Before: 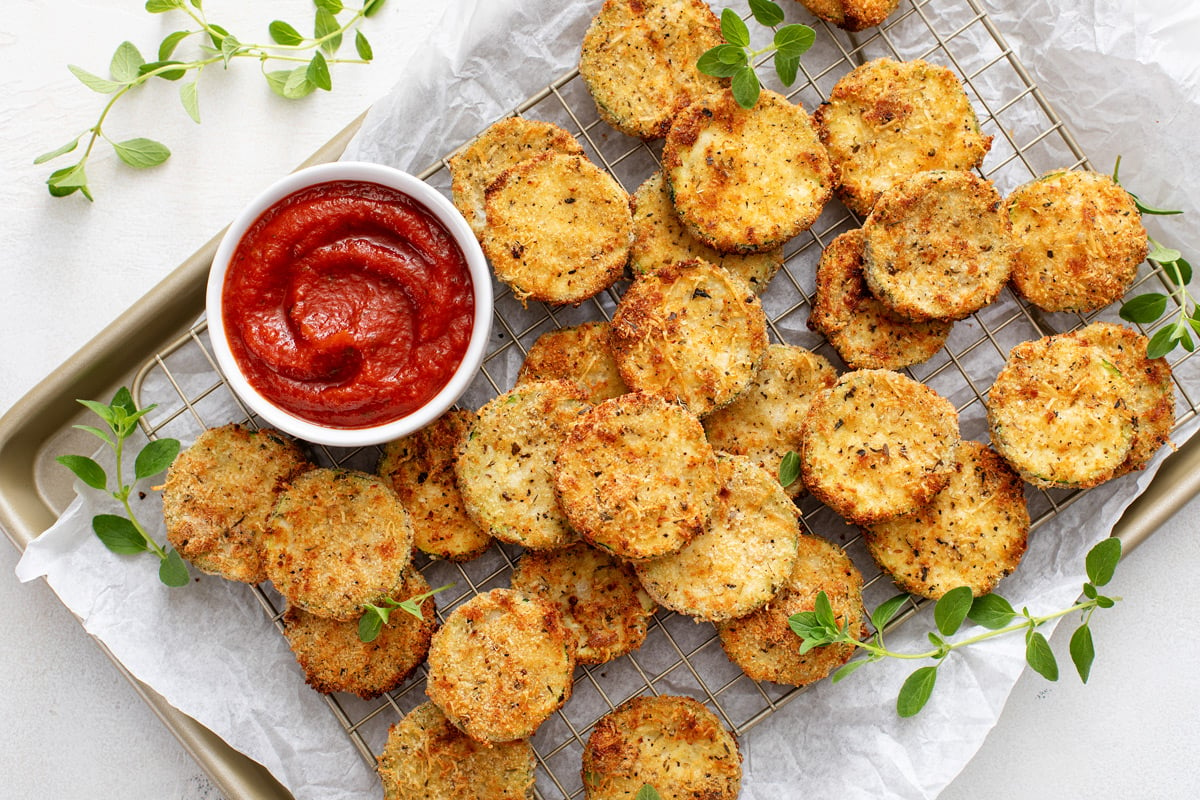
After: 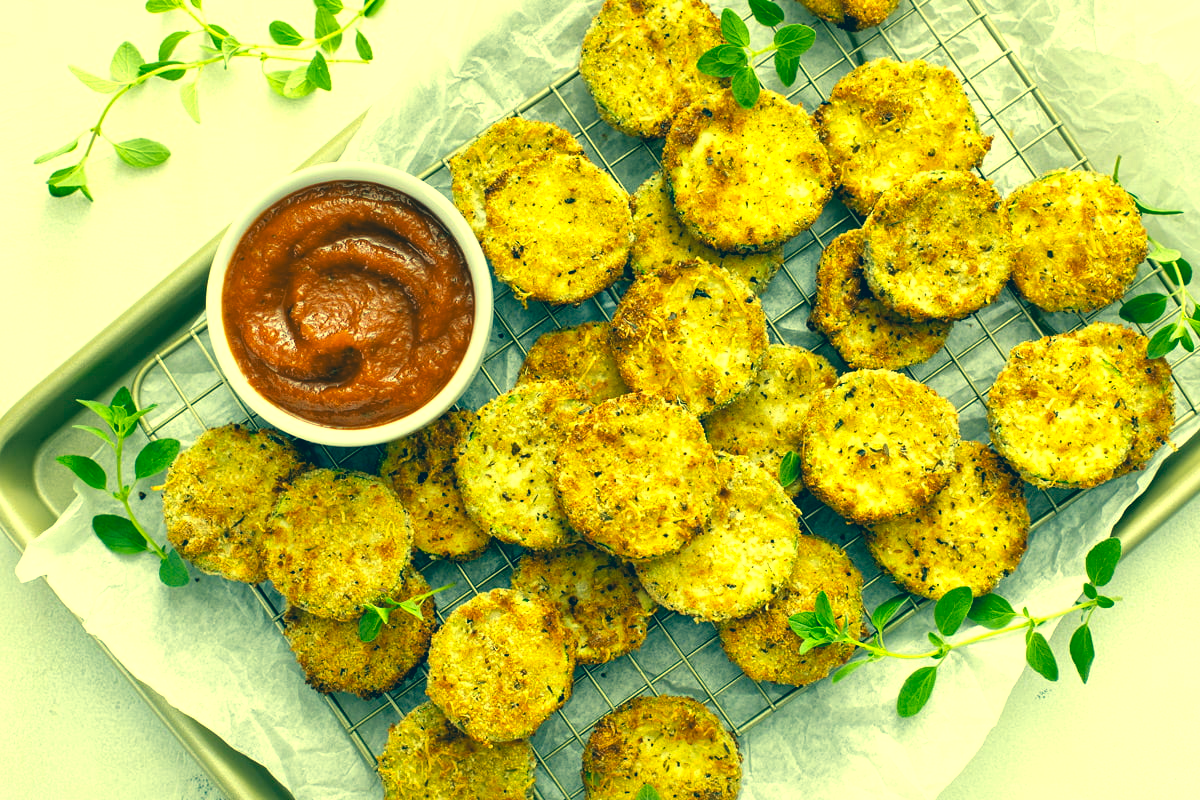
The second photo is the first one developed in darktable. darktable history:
local contrast: mode bilateral grid, contrast 20, coarseness 50, detail 120%, midtone range 0.2
color correction: highlights a* -15.58, highlights b* 40, shadows a* -40, shadows b* -26.18
exposure: exposure 0.493 EV, compensate highlight preservation false
